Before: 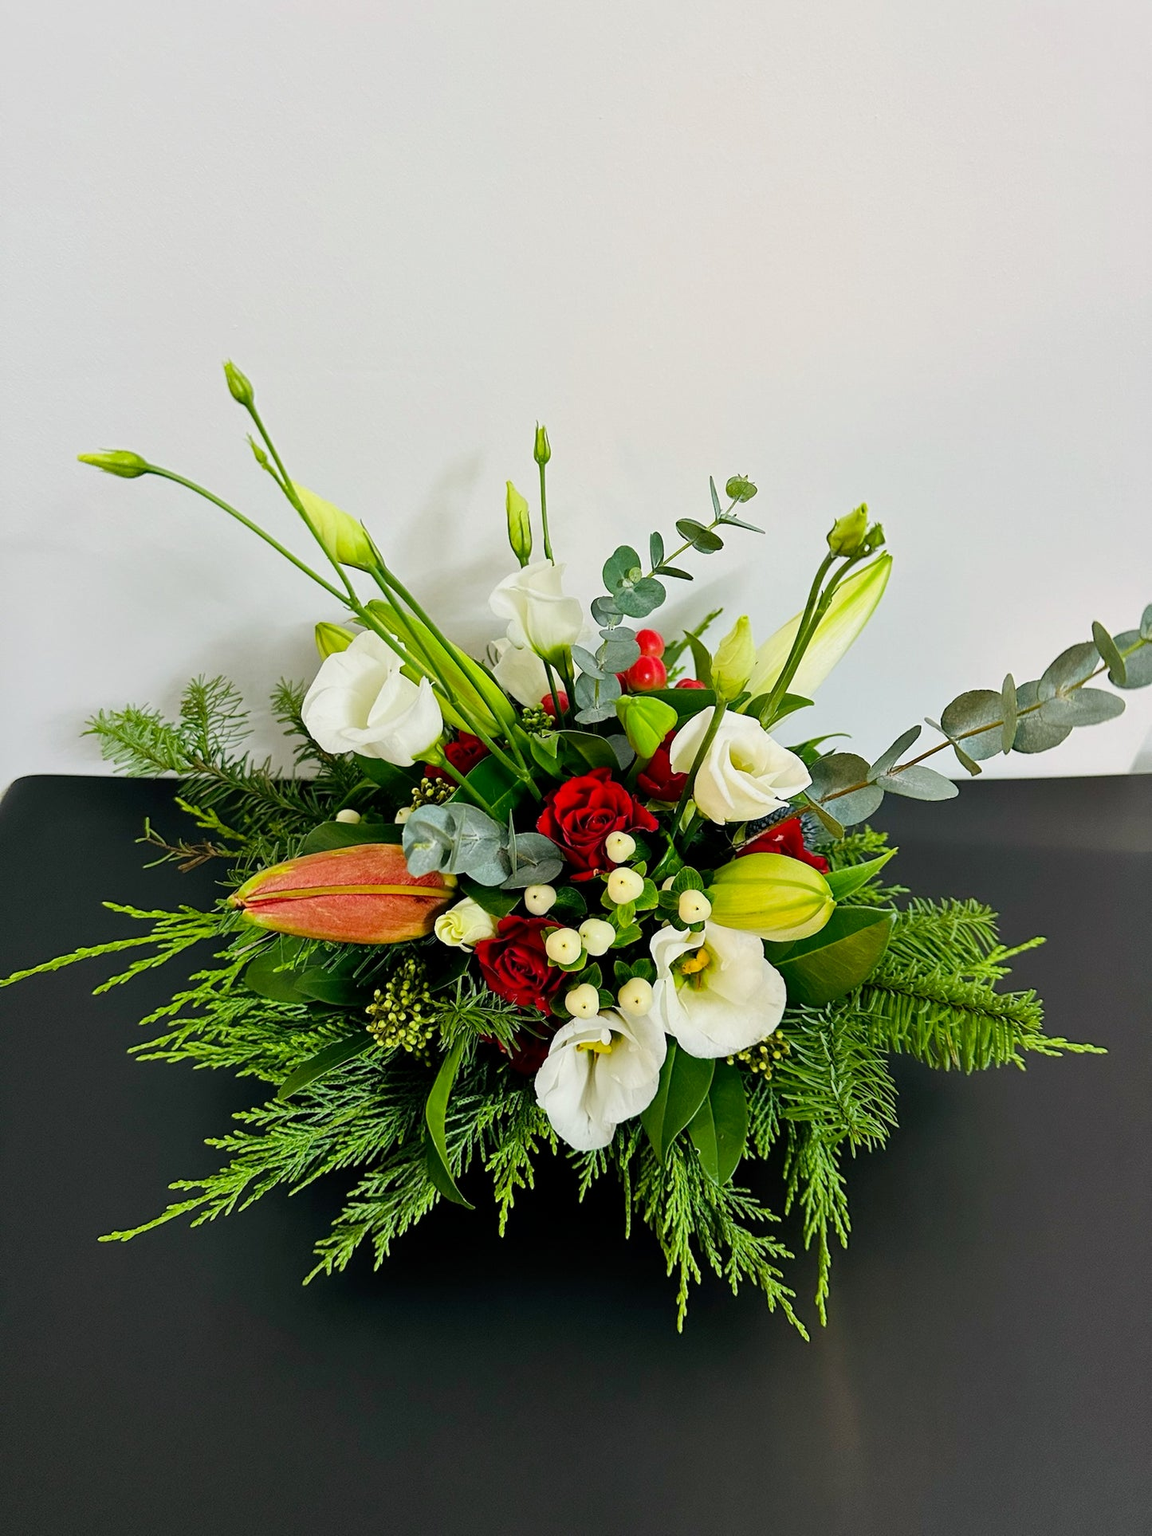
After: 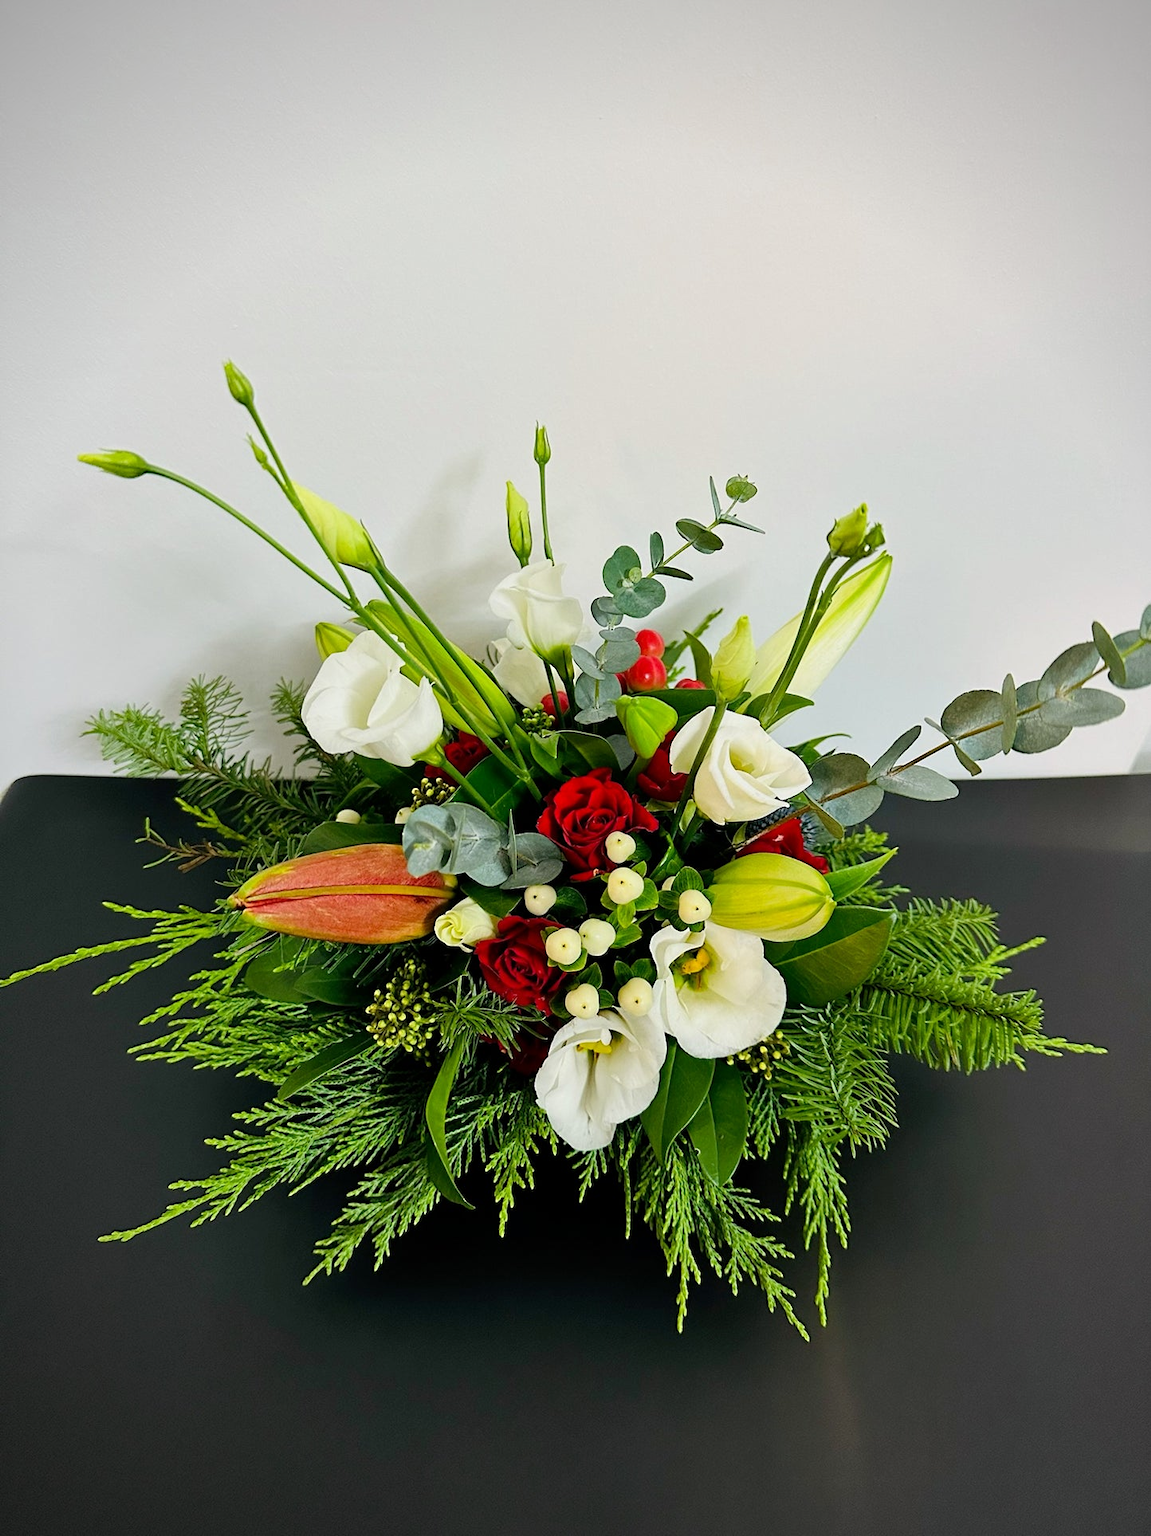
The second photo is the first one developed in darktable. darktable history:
vignetting: on, module defaults
sharpen: radius 5.352, amount 0.31, threshold 26.66
